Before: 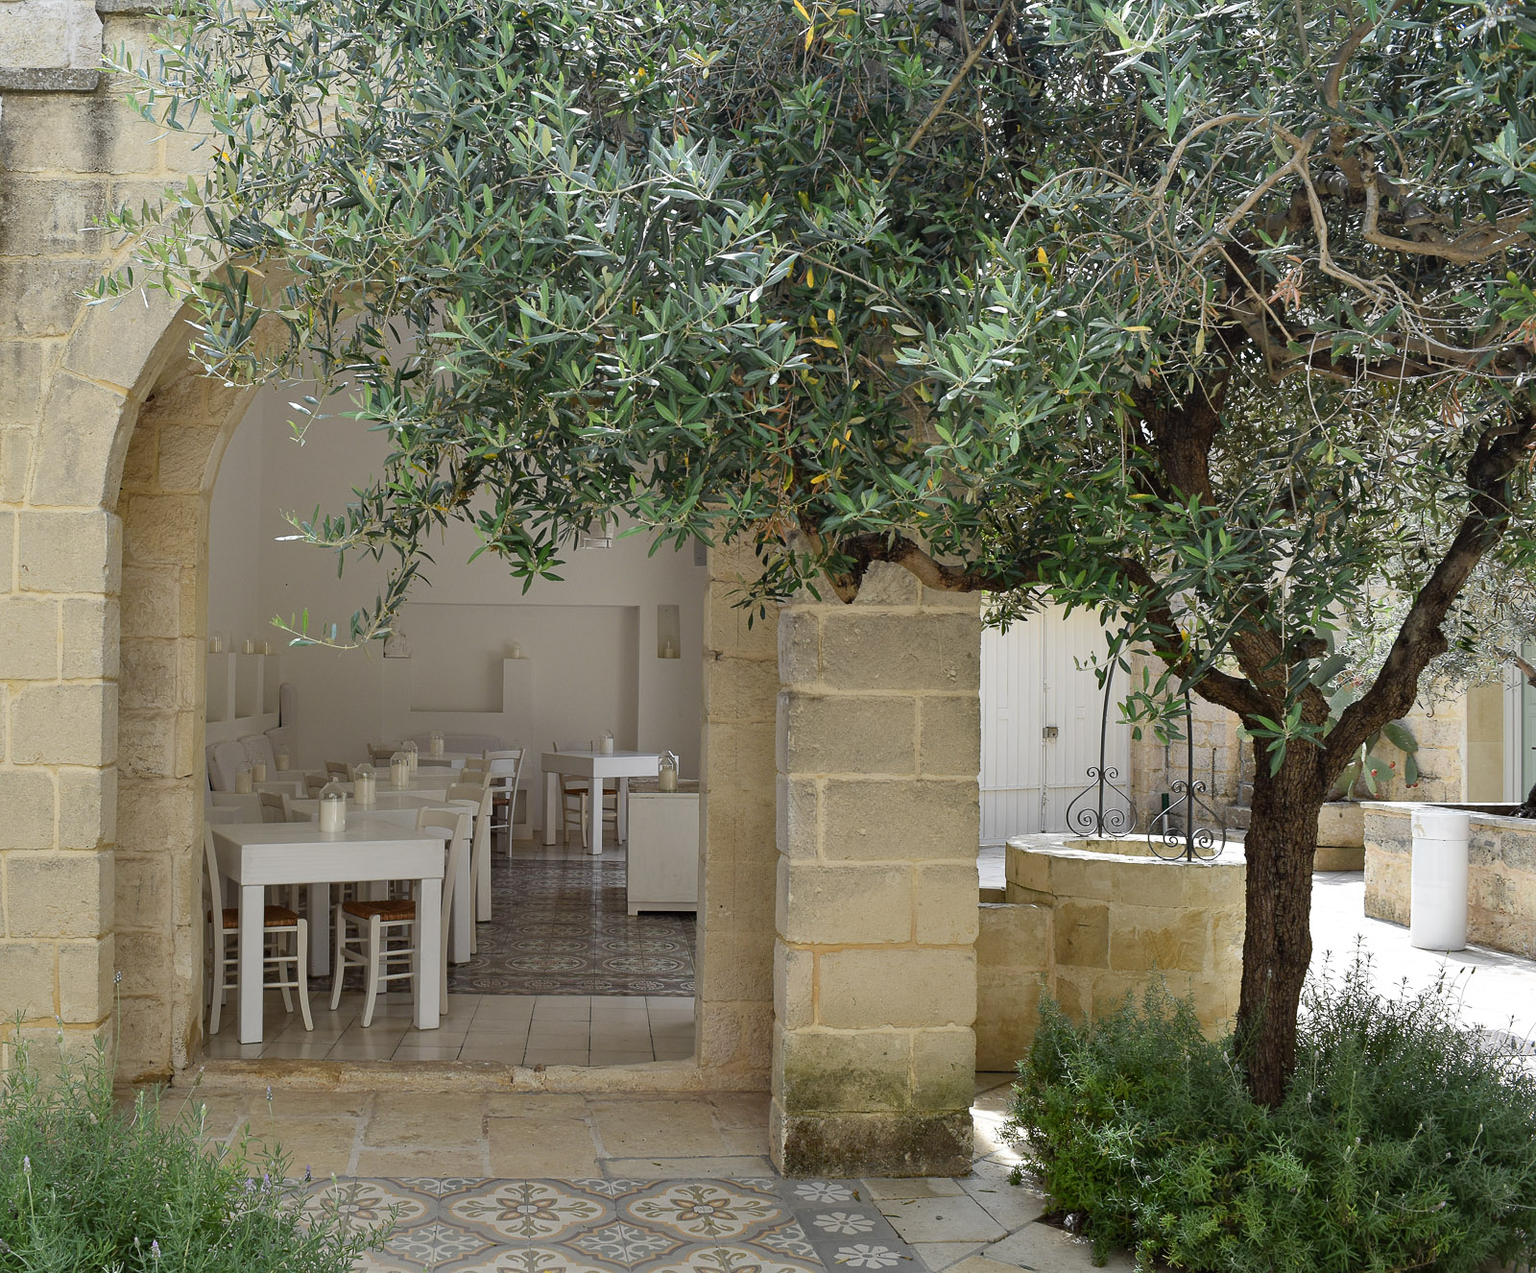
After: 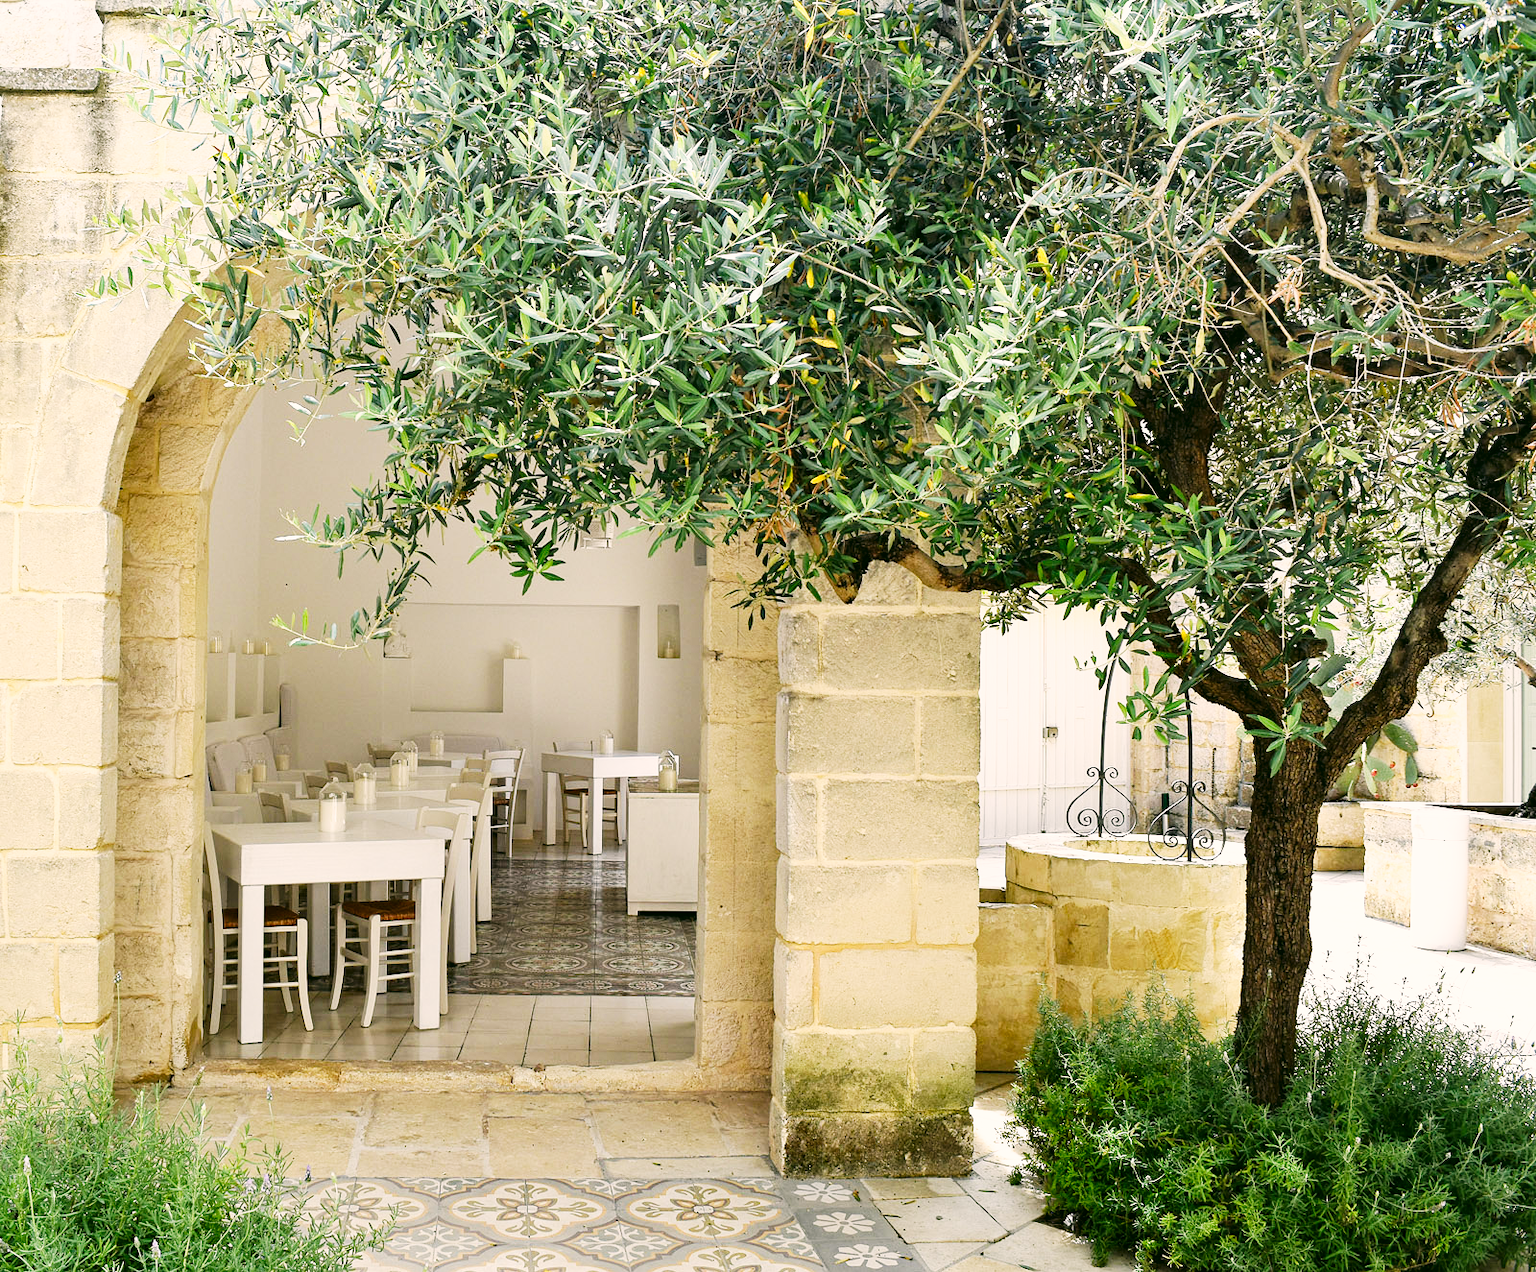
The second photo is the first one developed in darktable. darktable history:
base curve: curves: ch0 [(0, 0) (0.007, 0.004) (0.027, 0.03) (0.046, 0.07) (0.207, 0.54) (0.442, 0.872) (0.673, 0.972) (1, 1)], preserve colors none
color correction: highlights a* 4.04, highlights b* 4.94, shadows a* -8.29, shadows b* 4.83
